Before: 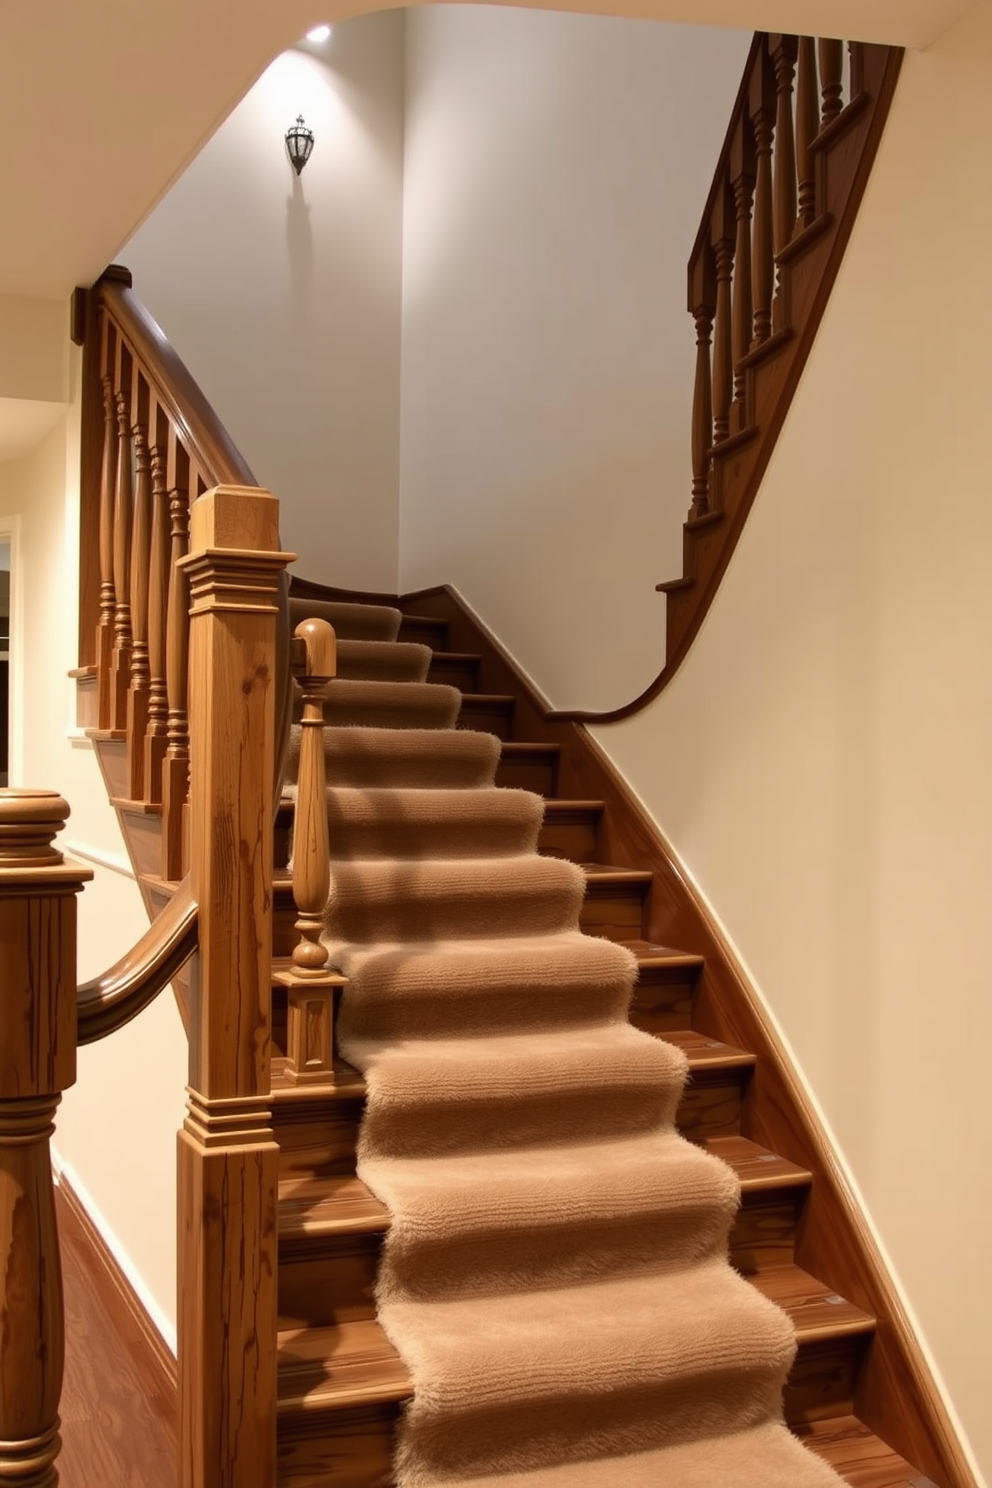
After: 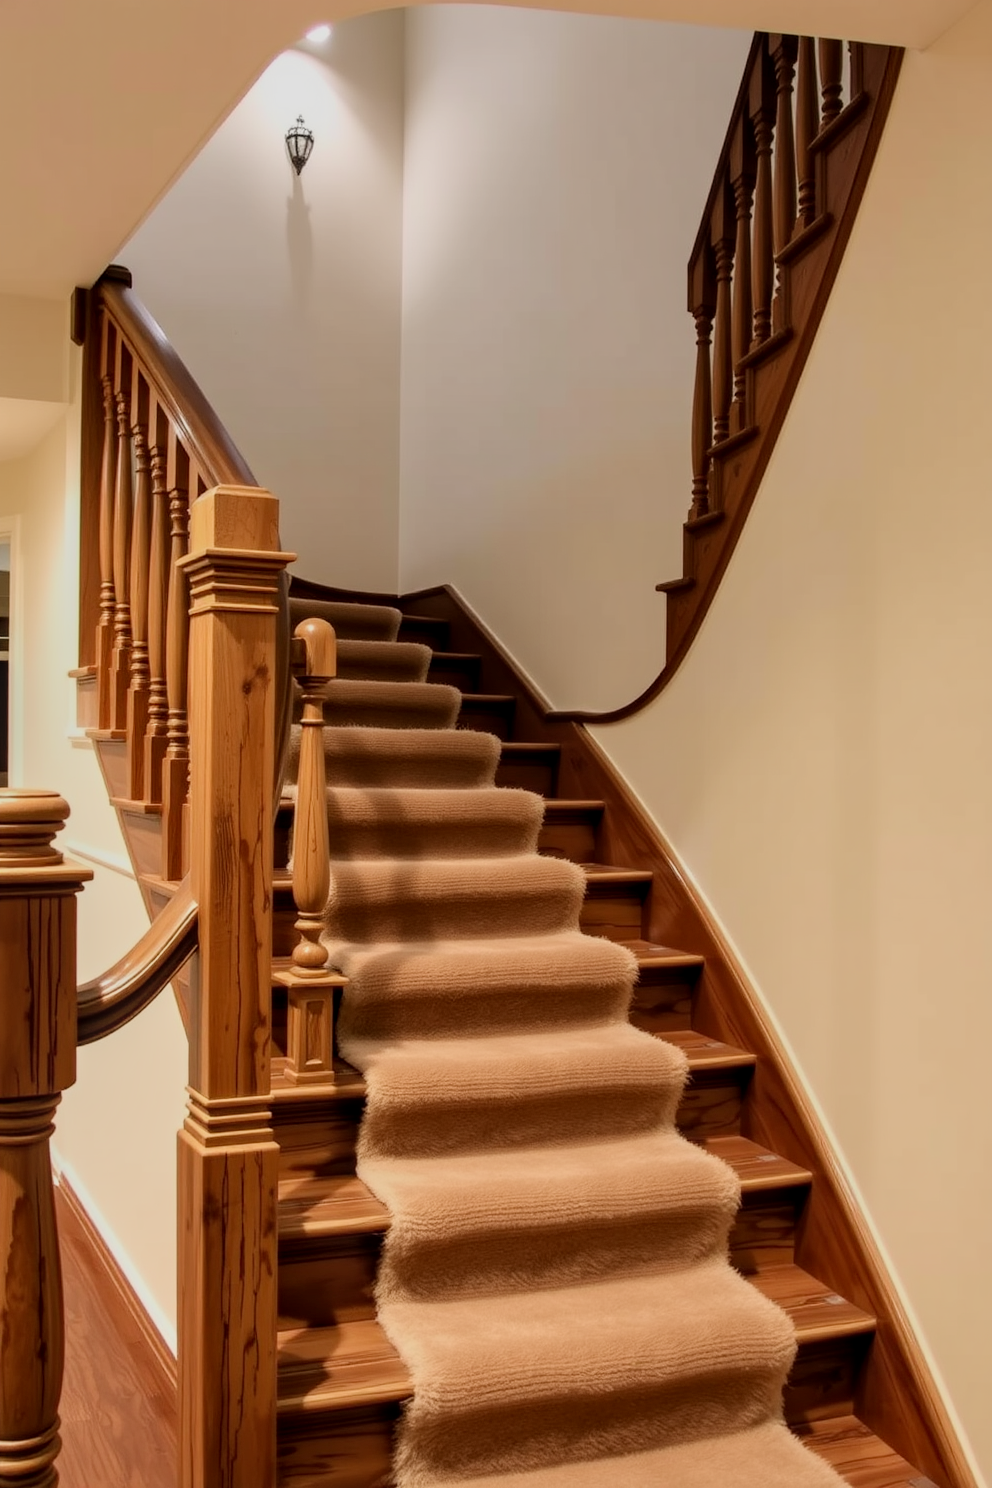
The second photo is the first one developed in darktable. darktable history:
local contrast: on, module defaults
filmic rgb: black relative exposure -7.65 EV, white relative exposure 4.56 EV, hardness 3.61, color science v6 (2022)
levels: levels [0, 0.478, 1]
